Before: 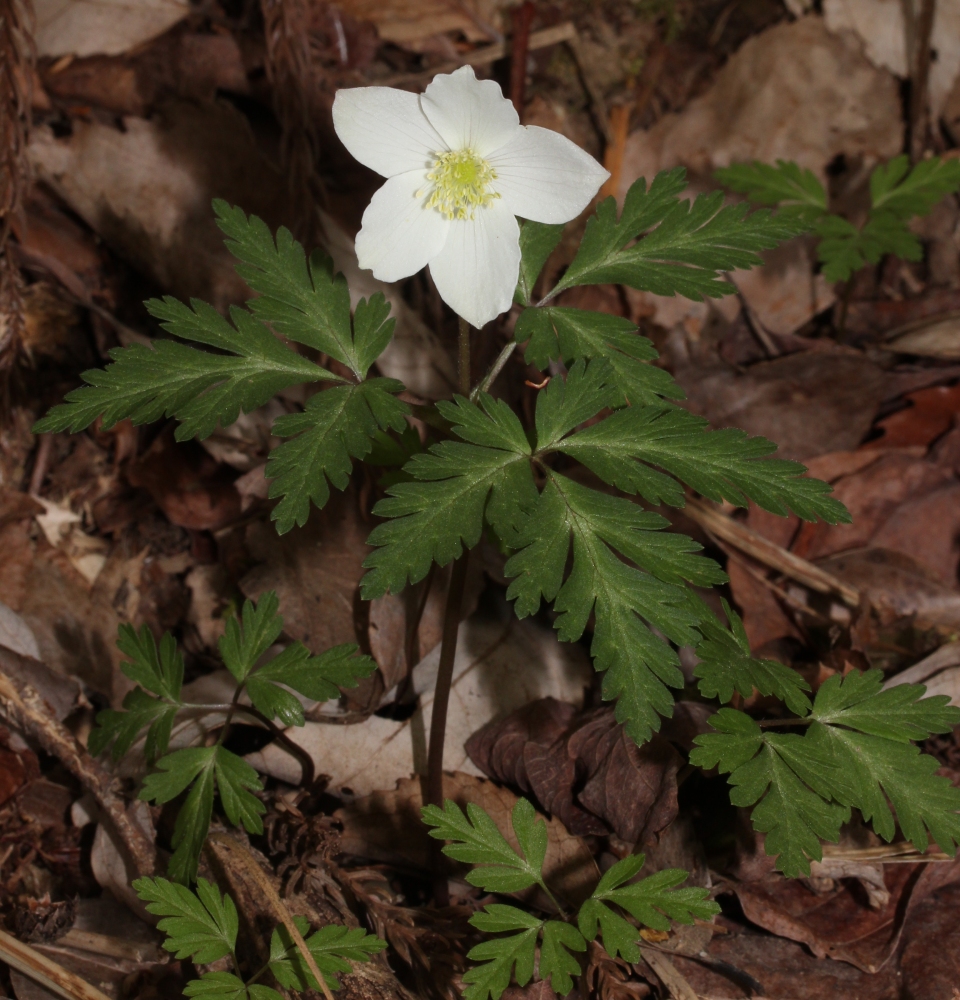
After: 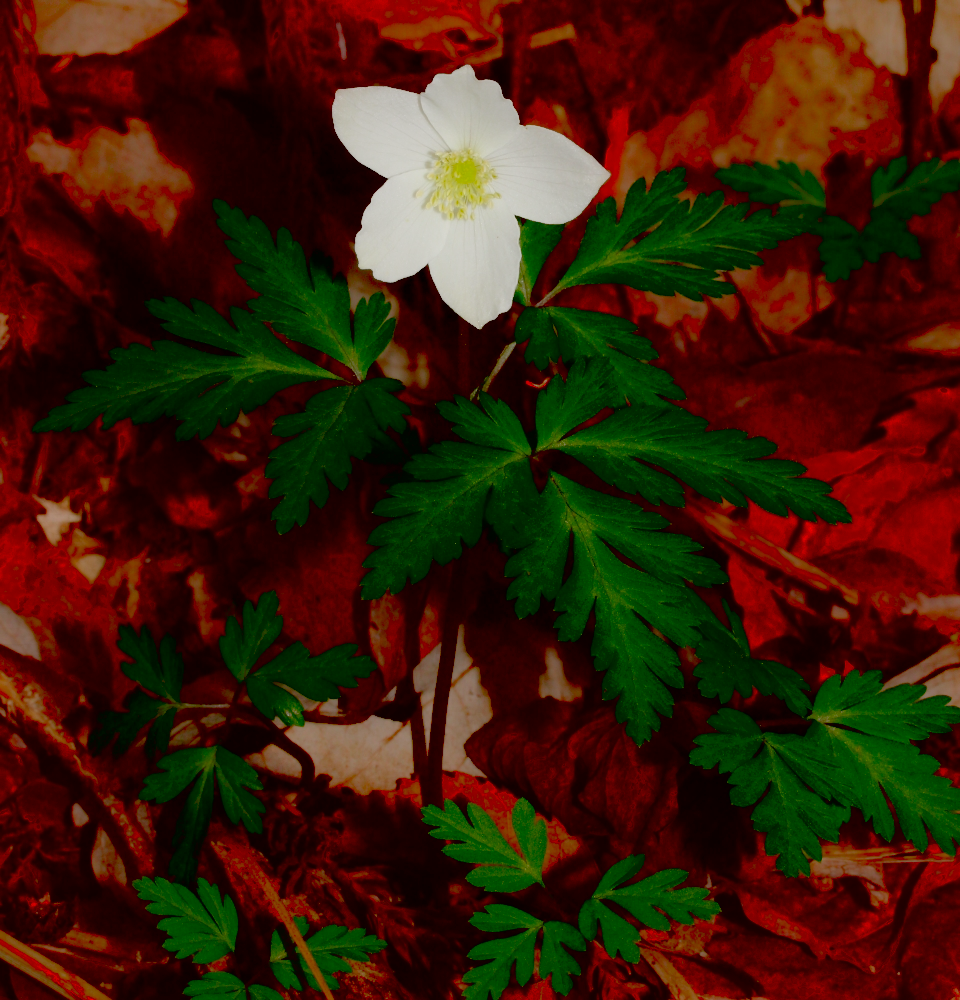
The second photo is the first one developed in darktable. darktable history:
shadows and highlights: shadows -21.3, highlights 100, soften with gaussian
contrast equalizer: octaves 7, y [[0.6 ×6], [0.55 ×6], [0 ×6], [0 ×6], [0 ×6]], mix -1
vibrance: vibrance 75%
exposure: black level correction 0.056, exposure -0.039 EV, compensate highlight preservation false
tone curve: curves: ch0 [(0, 0) (0.004, 0.008) (0.077, 0.156) (0.169, 0.29) (0.774, 0.774) (1, 1)], color space Lab, linked channels, preserve colors none
